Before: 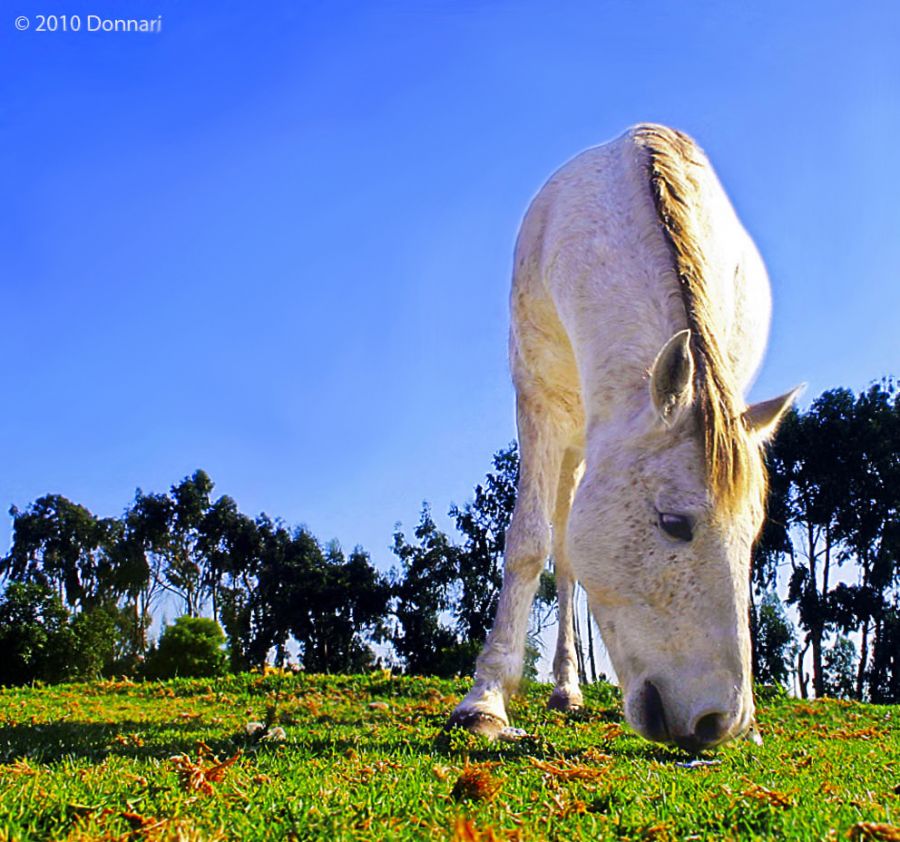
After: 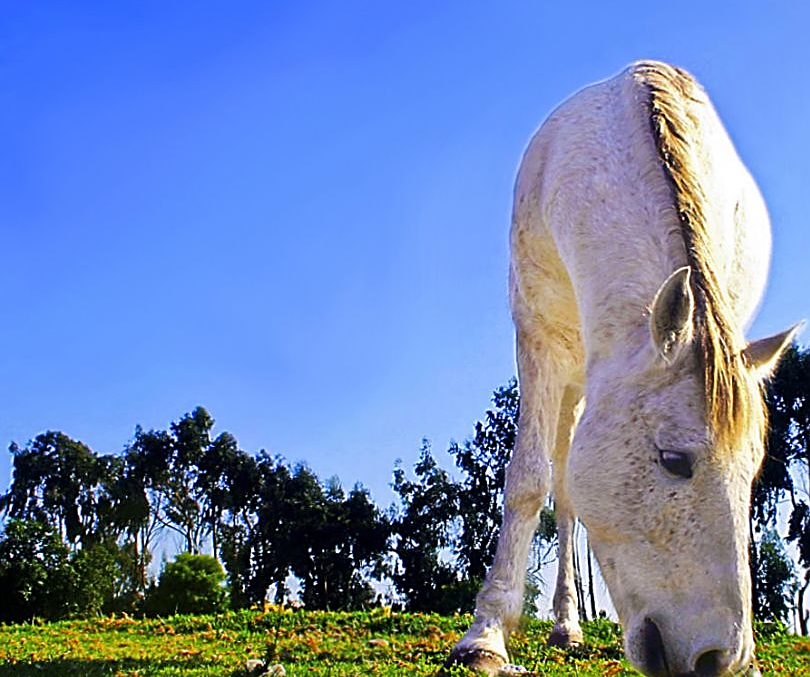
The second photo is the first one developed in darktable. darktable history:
sharpen: on, module defaults
crop: top 7.484%, right 9.912%, bottom 11.995%
